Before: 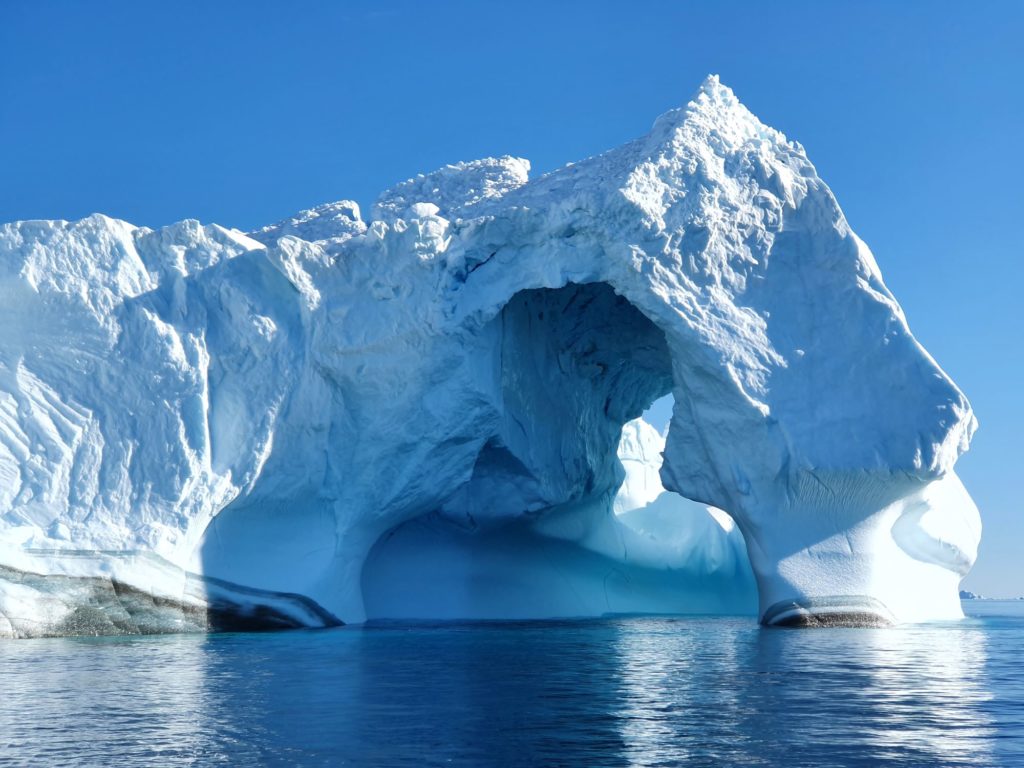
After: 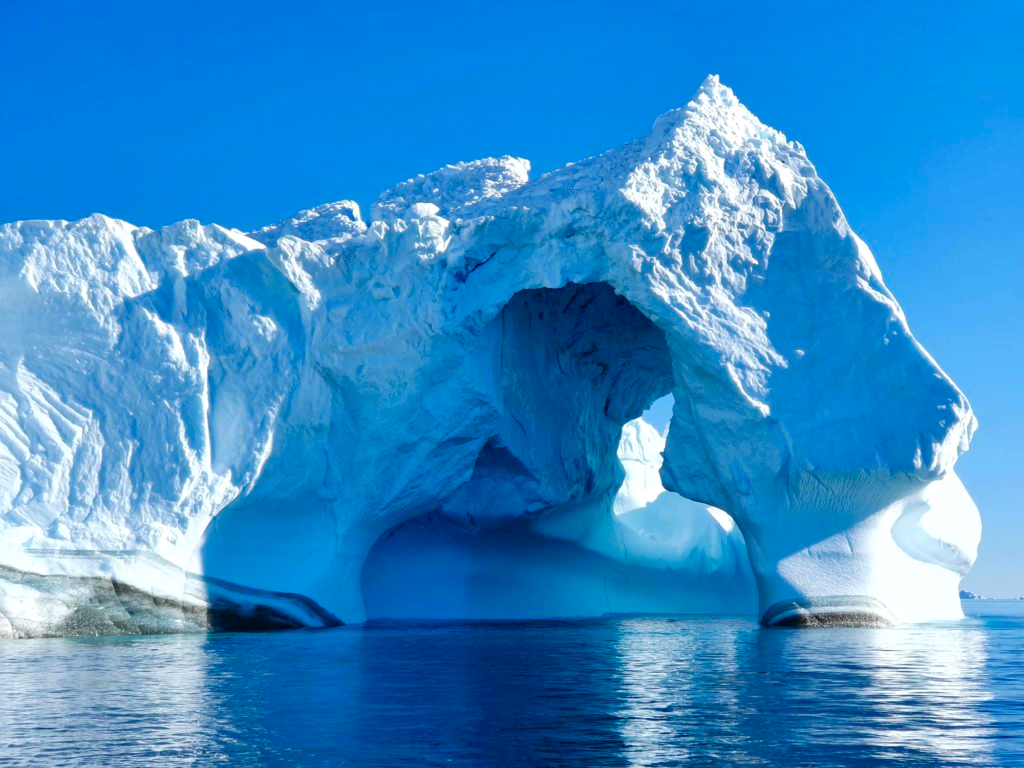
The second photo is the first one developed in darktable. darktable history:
color balance rgb: perceptual saturation grading › global saturation 20%, perceptual saturation grading › highlights 2.68%, perceptual saturation grading › shadows 50%
levels: levels [0, 0.492, 0.984]
